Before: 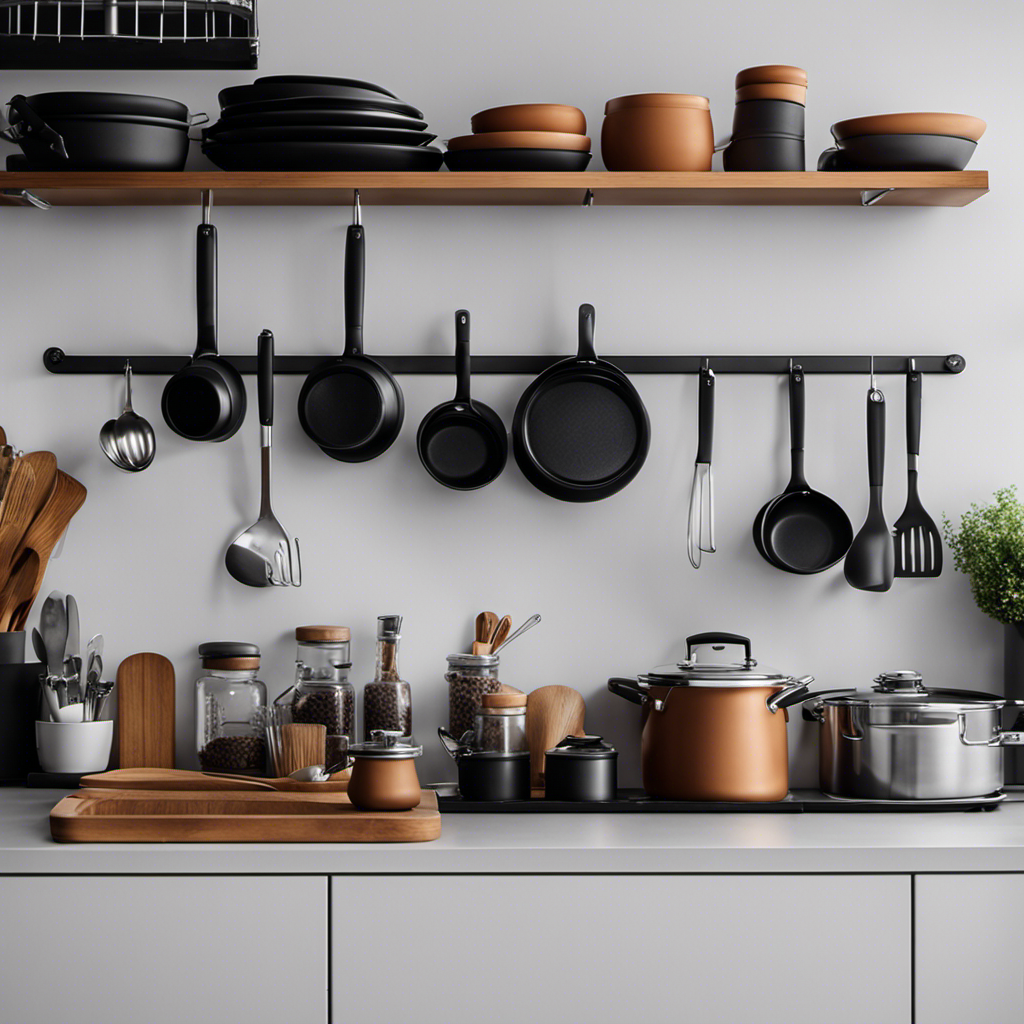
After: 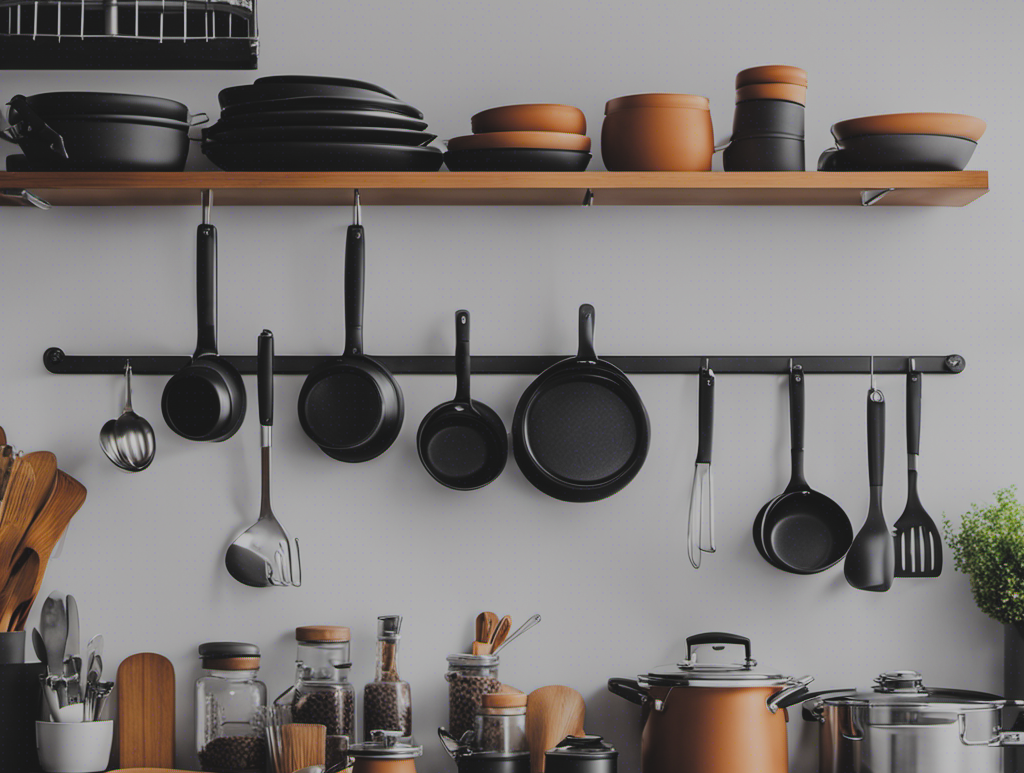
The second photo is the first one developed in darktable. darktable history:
crop: bottom 24.459%
exposure: black level correction -0.028, compensate highlight preservation false
filmic rgb: middle gray luminance 17.91%, black relative exposure -7.54 EV, white relative exposure 8.49 EV, target black luminance 0%, hardness 2.23, latitude 18.5%, contrast 0.882, highlights saturation mix 3.63%, shadows ↔ highlights balance 10.2%
color balance rgb: global offset › luminance -0.48%, perceptual saturation grading › global saturation 25.628%, global vibrance 10.939%
tone equalizer: on, module defaults
